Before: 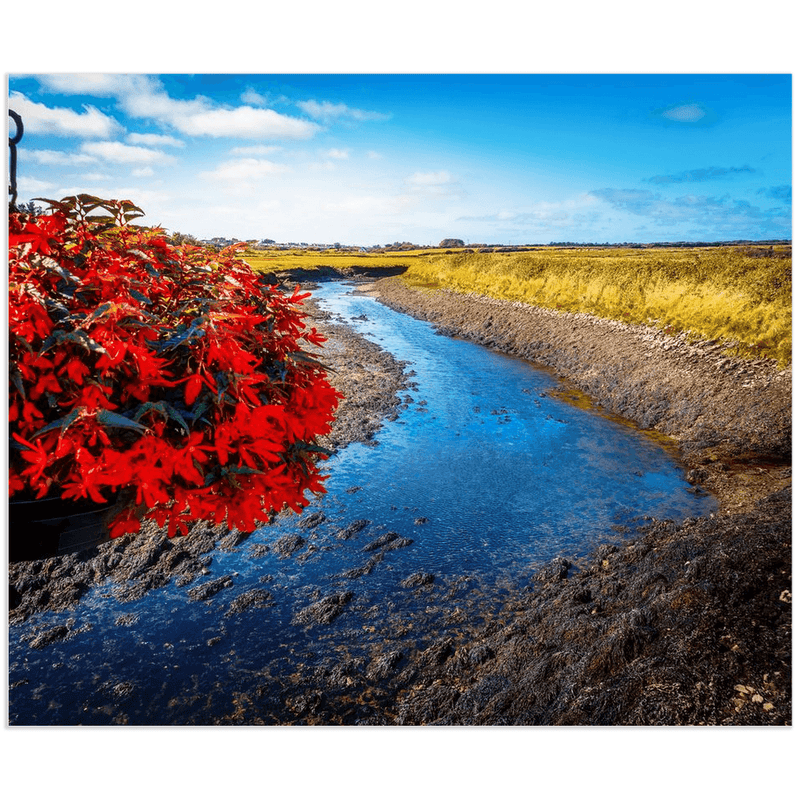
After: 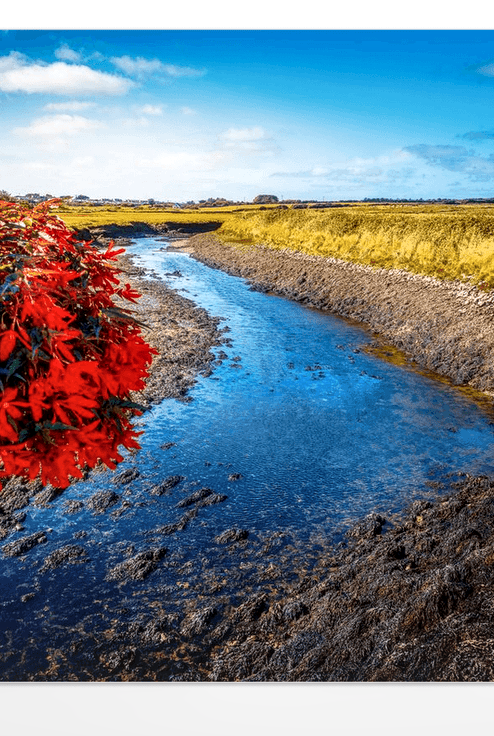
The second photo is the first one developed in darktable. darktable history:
local contrast: detail 130%
crop and rotate: left 23.374%, top 5.624%, right 14.808%, bottom 2.342%
